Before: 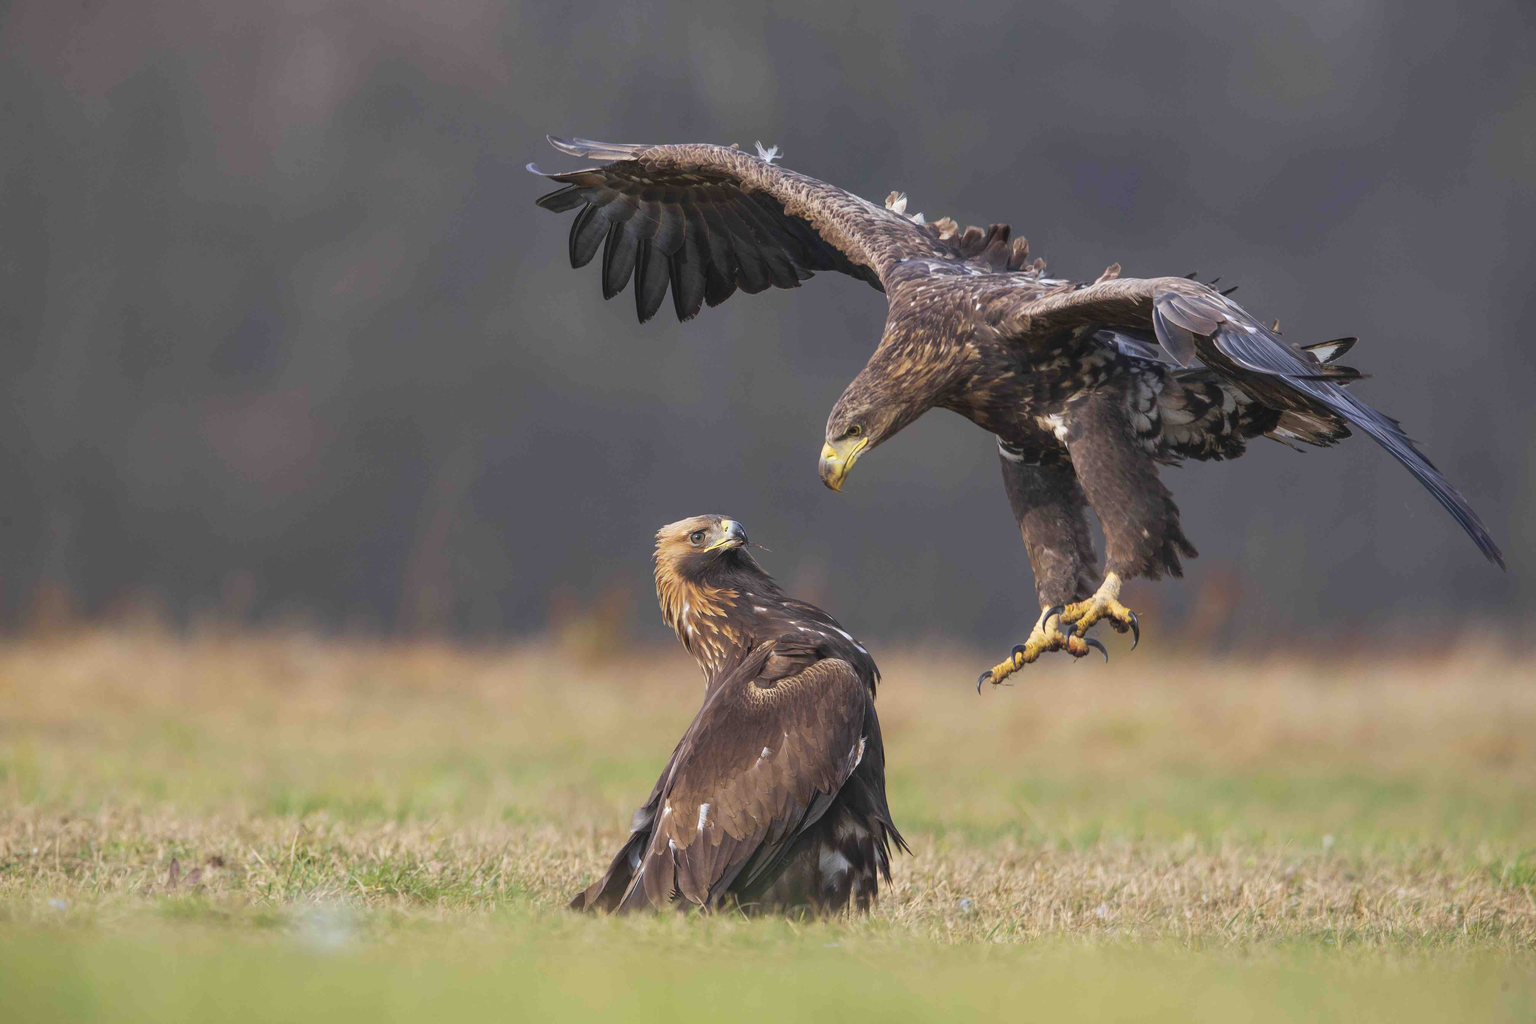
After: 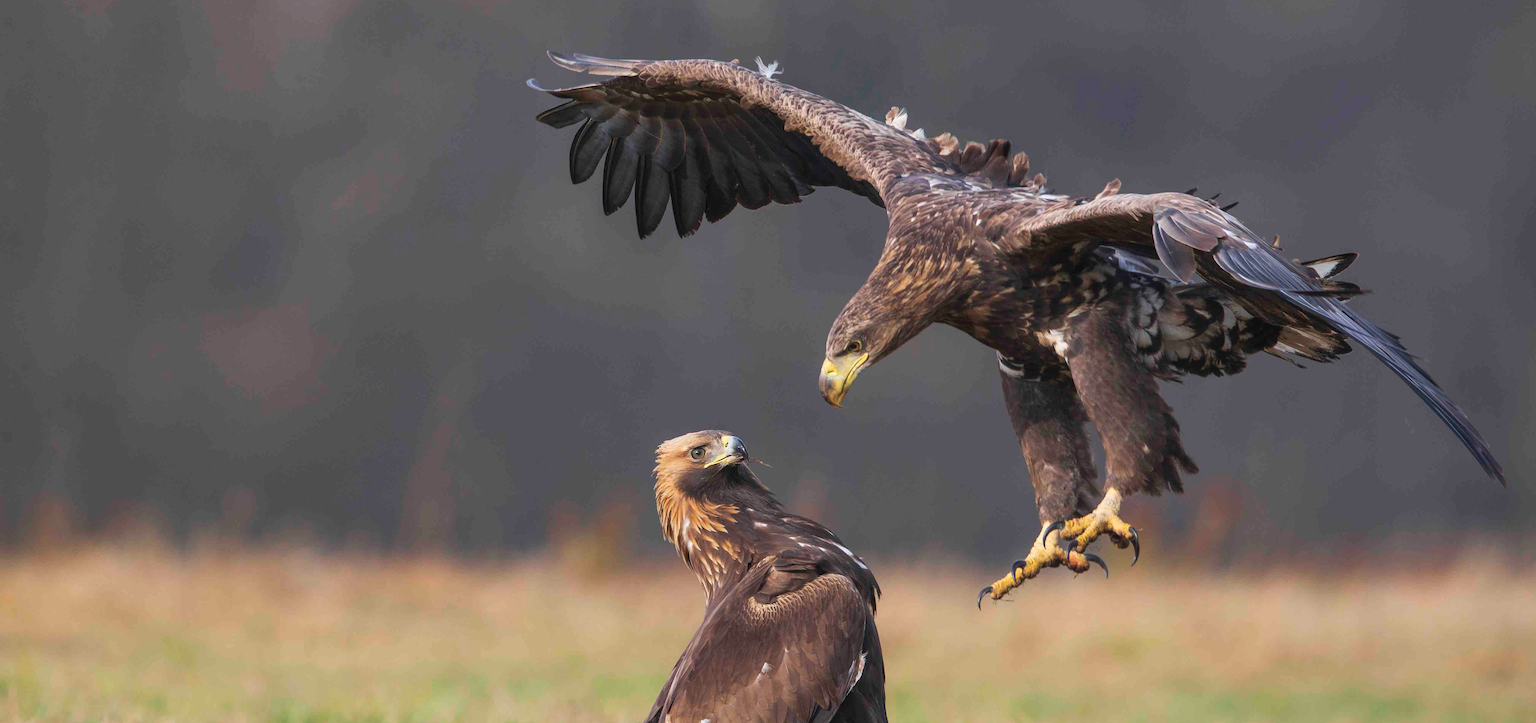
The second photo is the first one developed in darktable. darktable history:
crop and rotate: top 8.293%, bottom 20.996%
tone curve: curves: ch0 [(0, 0) (0.266, 0.247) (0.741, 0.751) (1, 1)], color space Lab, linked channels, preserve colors none
